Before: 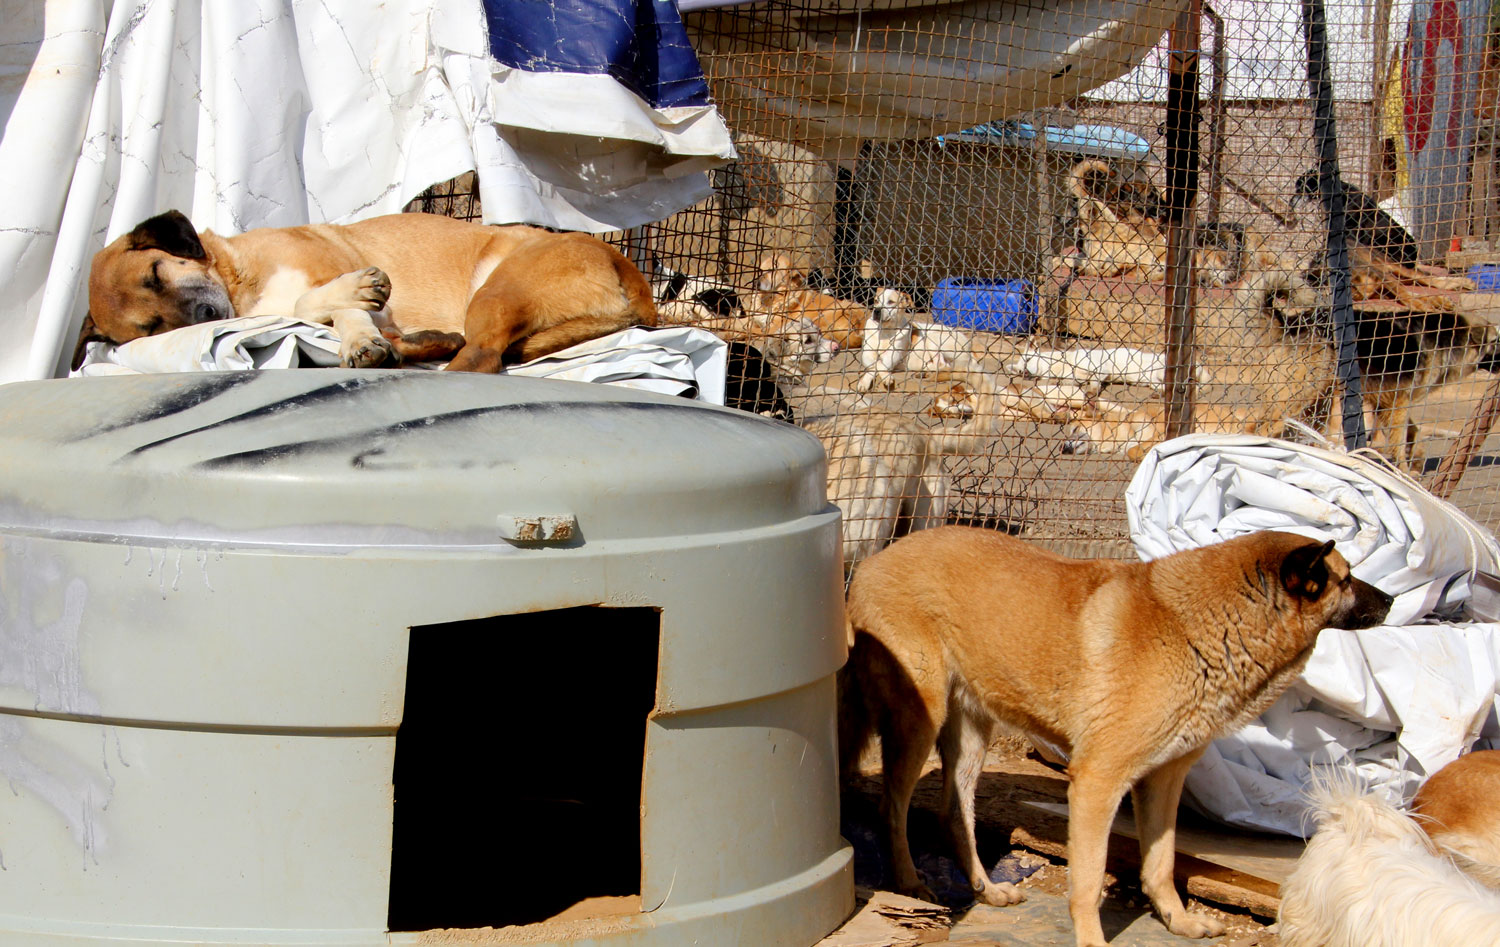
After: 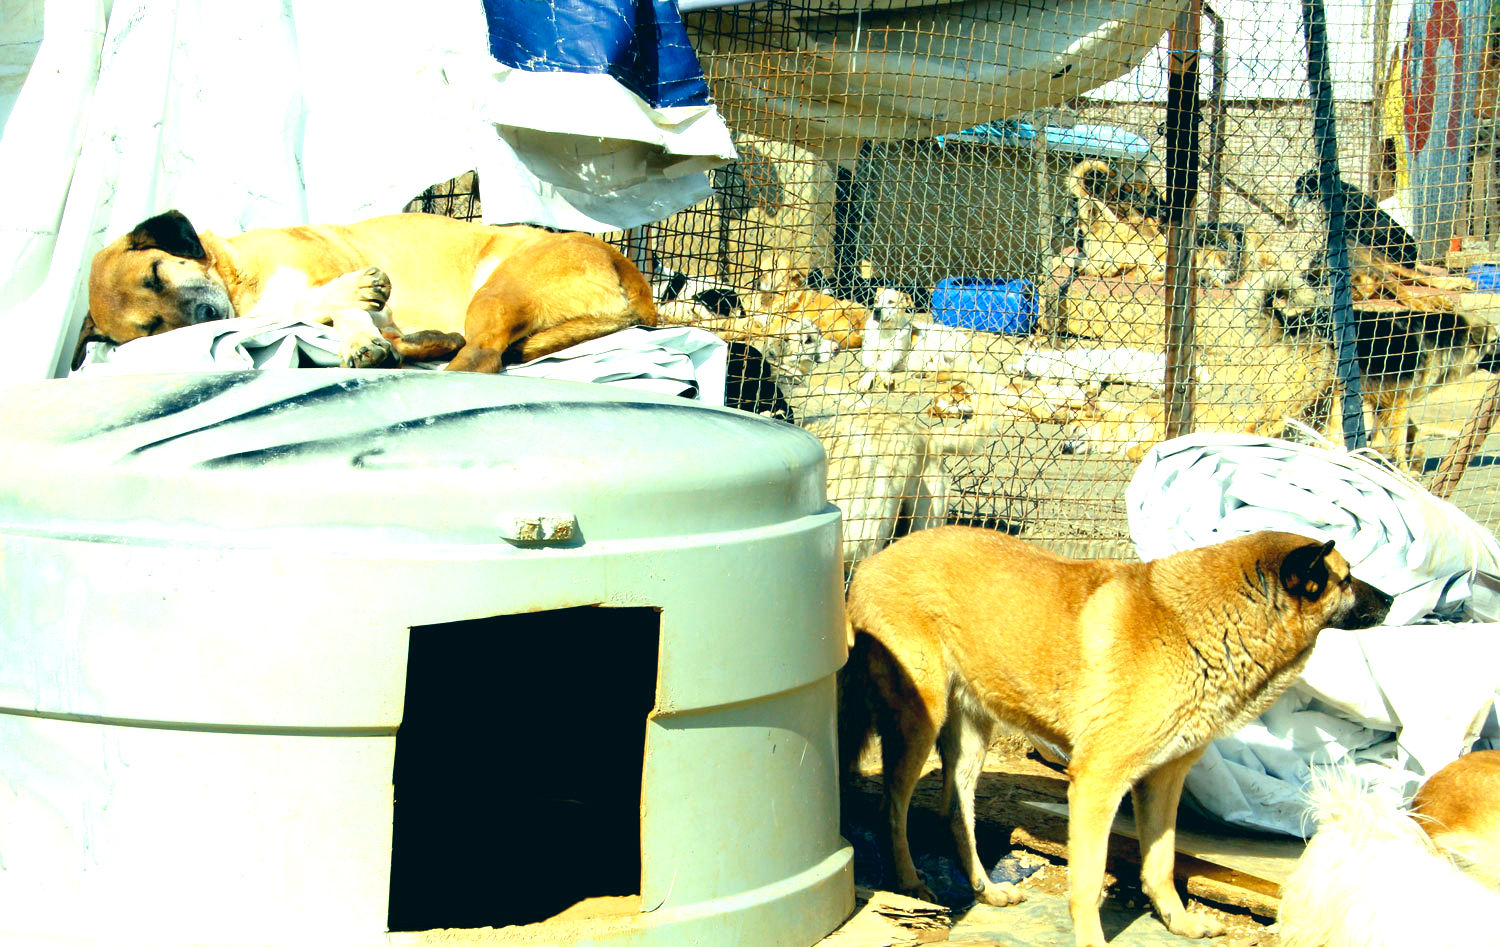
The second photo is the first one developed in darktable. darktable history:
color correction: highlights a* -19.67, highlights b* 9.79, shadows a* -19.86, shadows b* -10.99
exposure: black level correction 0, exposure 1.293 EV, compensate exposure bias true, compensate highlight preservation false
